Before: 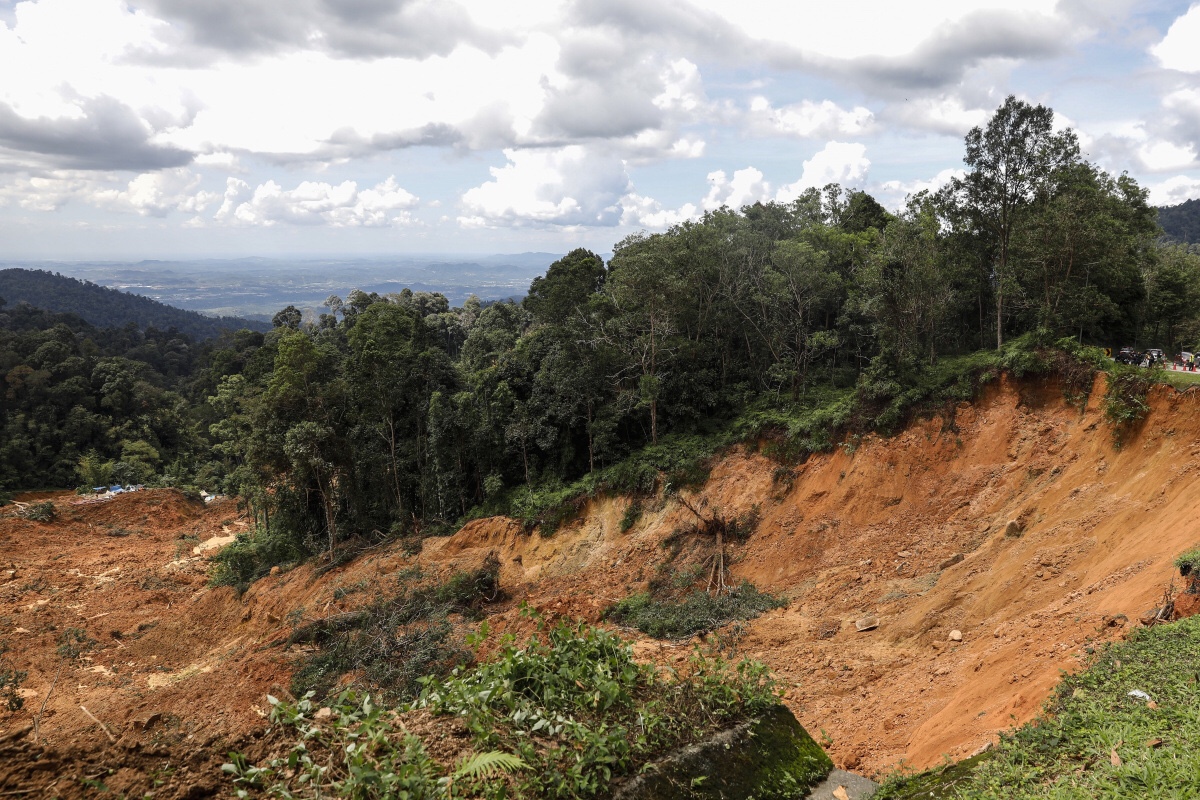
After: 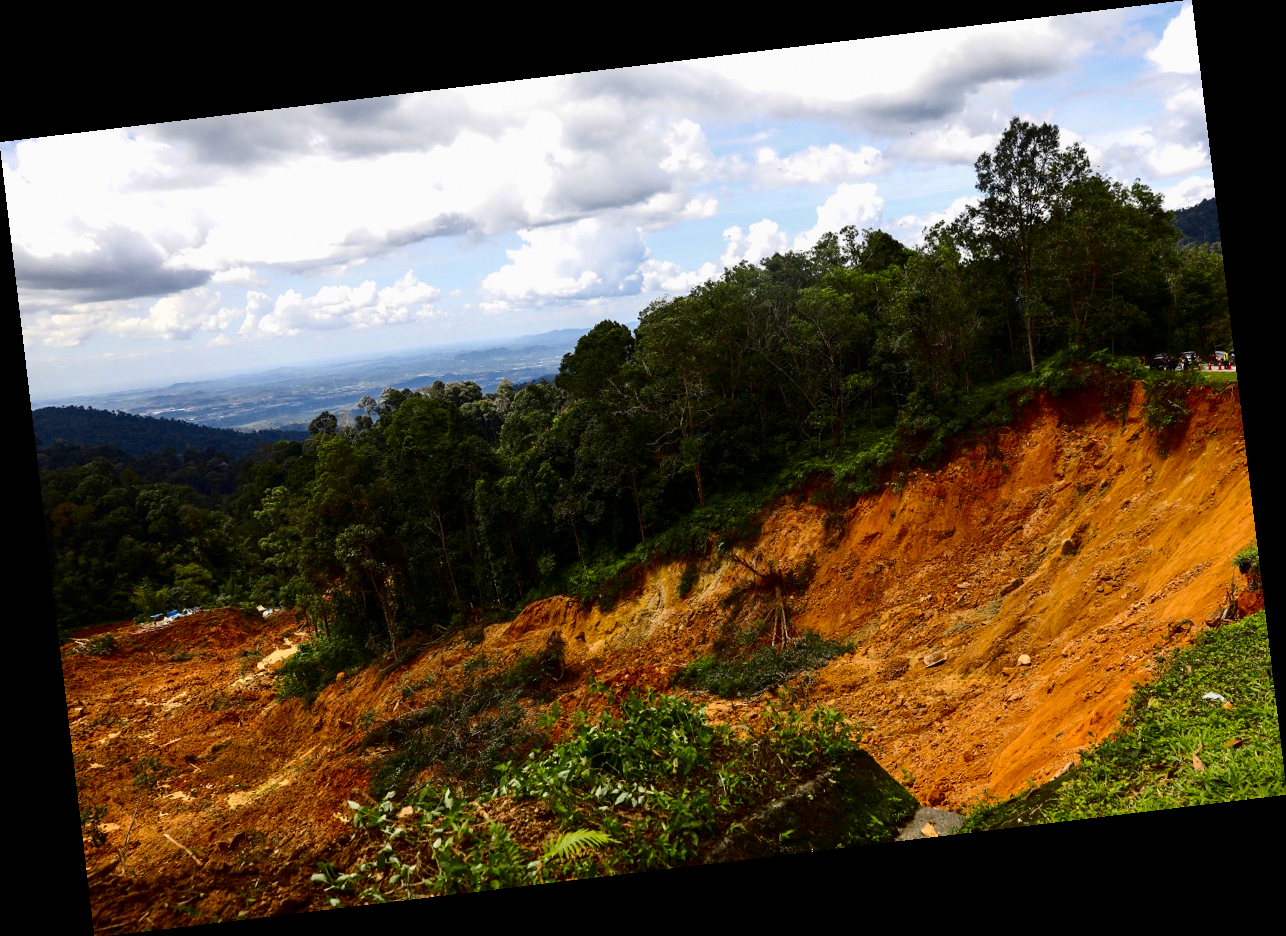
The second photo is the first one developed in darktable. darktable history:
color balance rgb: perceptual saturation grading › global saturation 25%, global vibrance 20%
rotate and perspective: rotation -6.83°, automatic cropping off
contrast brightness saturation: contrast 0.22, brightness -0.19, saturation 0.24
